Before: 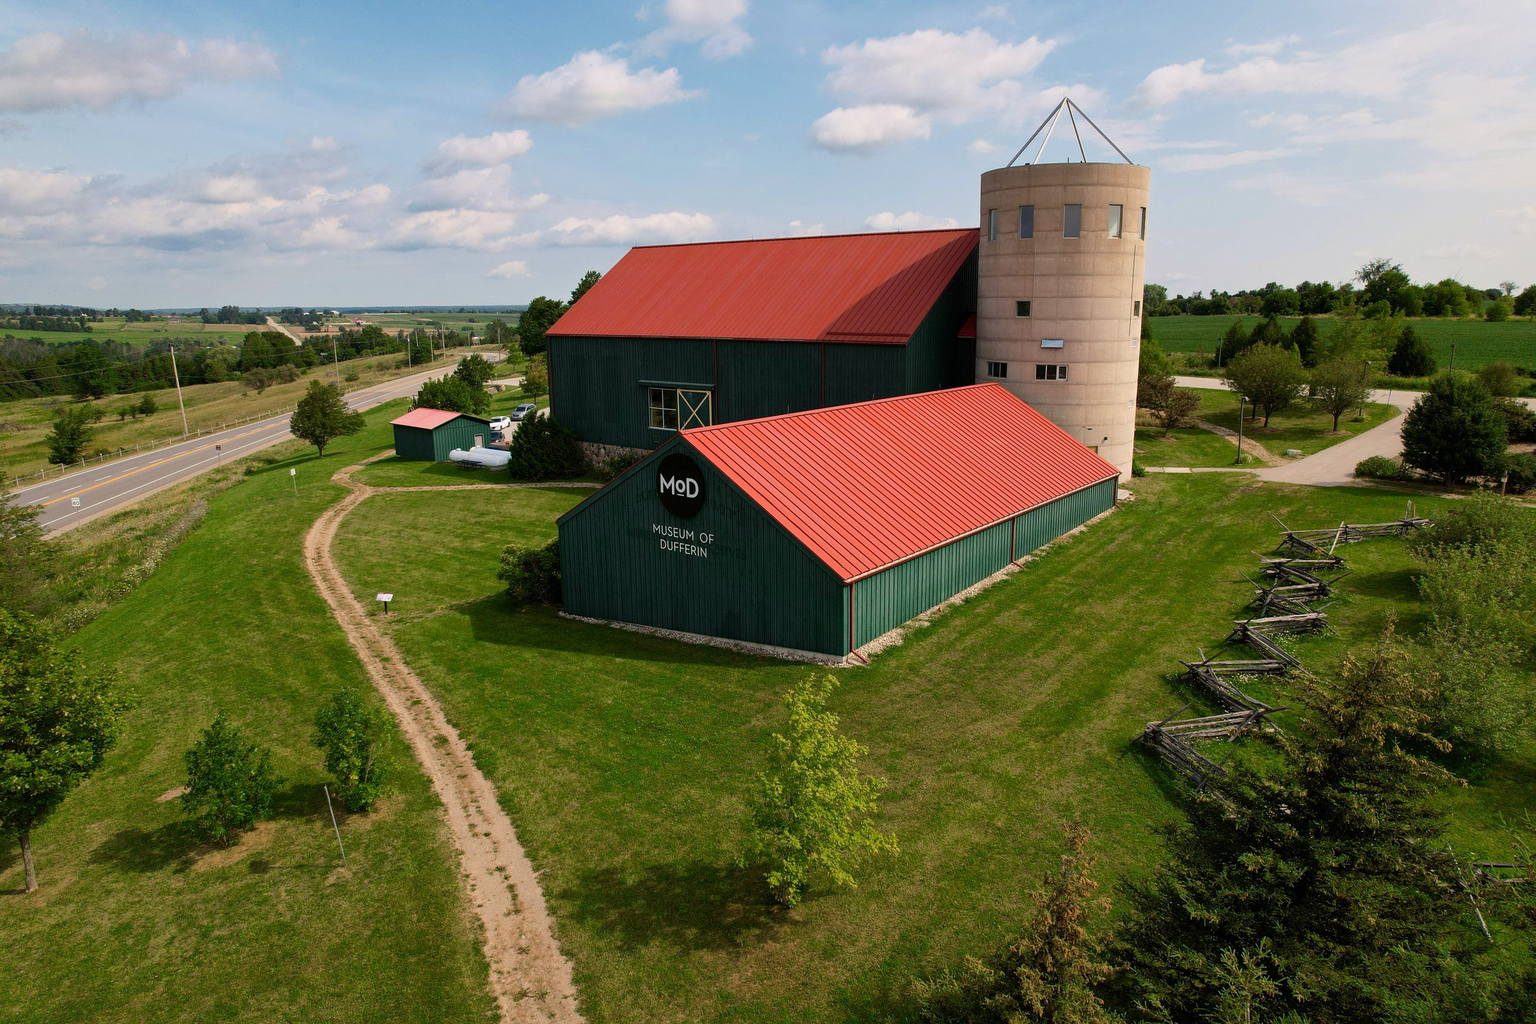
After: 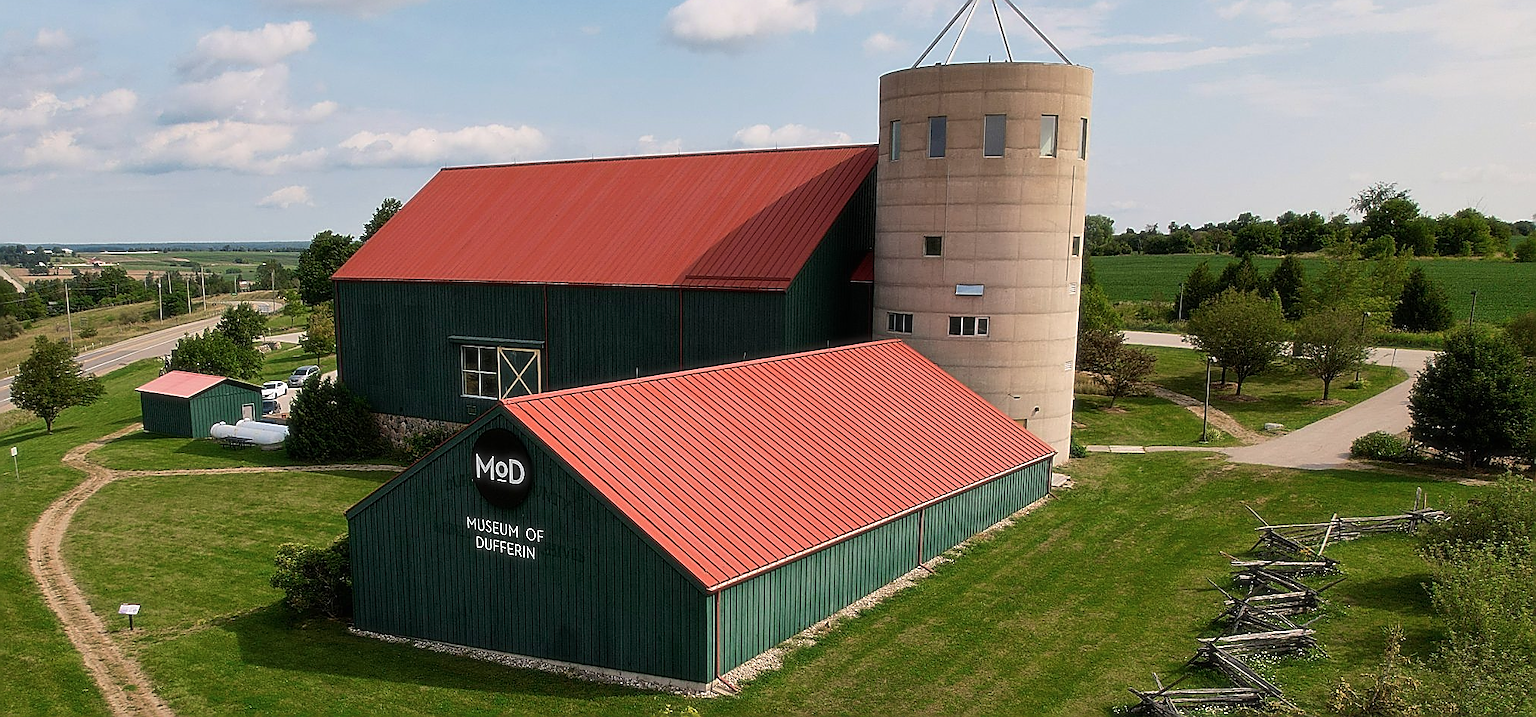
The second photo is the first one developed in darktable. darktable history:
soften: size 10%, saturation 50%, brightness 0.2 EV, mix 10%
sharpen: radius 1.685, amount 1.294
crop: left 18.38%, top 11.092%, right 2.134%, bottom 33.217%
